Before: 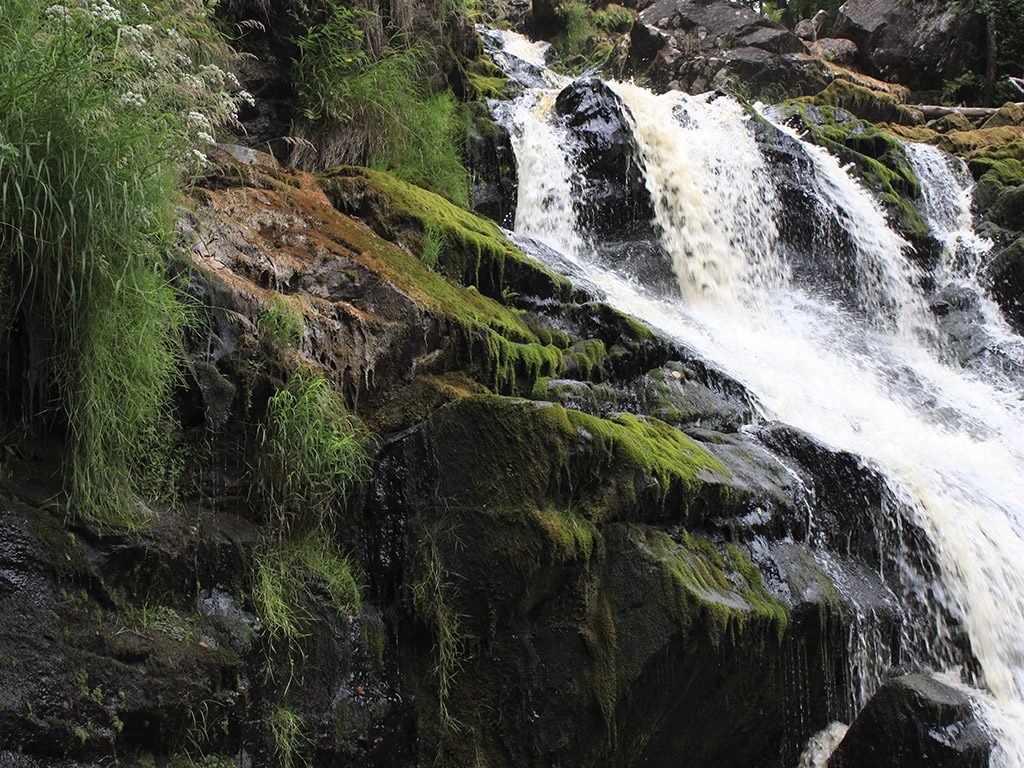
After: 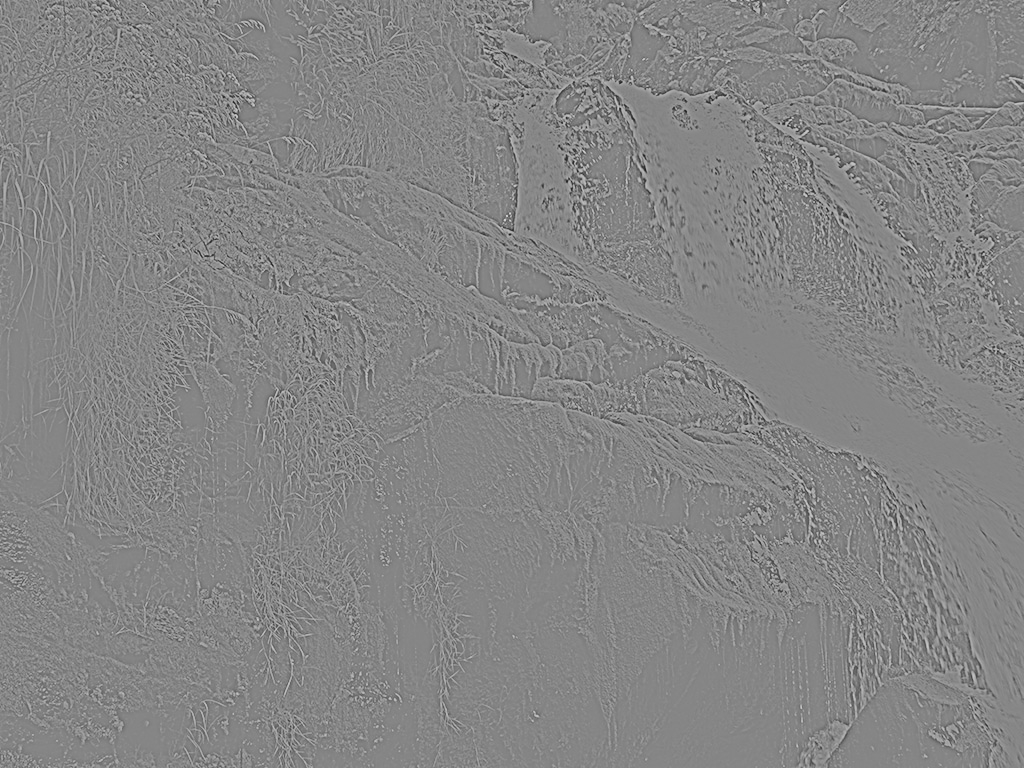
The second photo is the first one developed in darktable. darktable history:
sigmoid: contrast 1.6, skew -0.2, preserve hue 0%, red attenuation 0.1, red rotation 0.035, green attenuation 0.1, green rotation -0.017, blue attenuation 0.15, blue rotation -0.052, base primaries Rec2020
tone curve: curves: ch0 [(0, 0) (0.003, 0.008) (0.011, 0.011) (0.025, 0.018) (0.044, 0.028) (0.069, 0.039) (0.1, 0.056) (0.136, 0.081) (0.177, 0.118) (0.224, 0.164) (0.277, 0.223) (0.335, 0.3) (0.399, 0.399) (0.468, 0.51) (0.543, 0.618) (0.623, 0.71) (0.709, 0.79) (0.801, 0.865) (0.898, 0.93) (1, 1)], preserve colors none
highpass: sharpness 9.84%, contrast boost 9.94%
